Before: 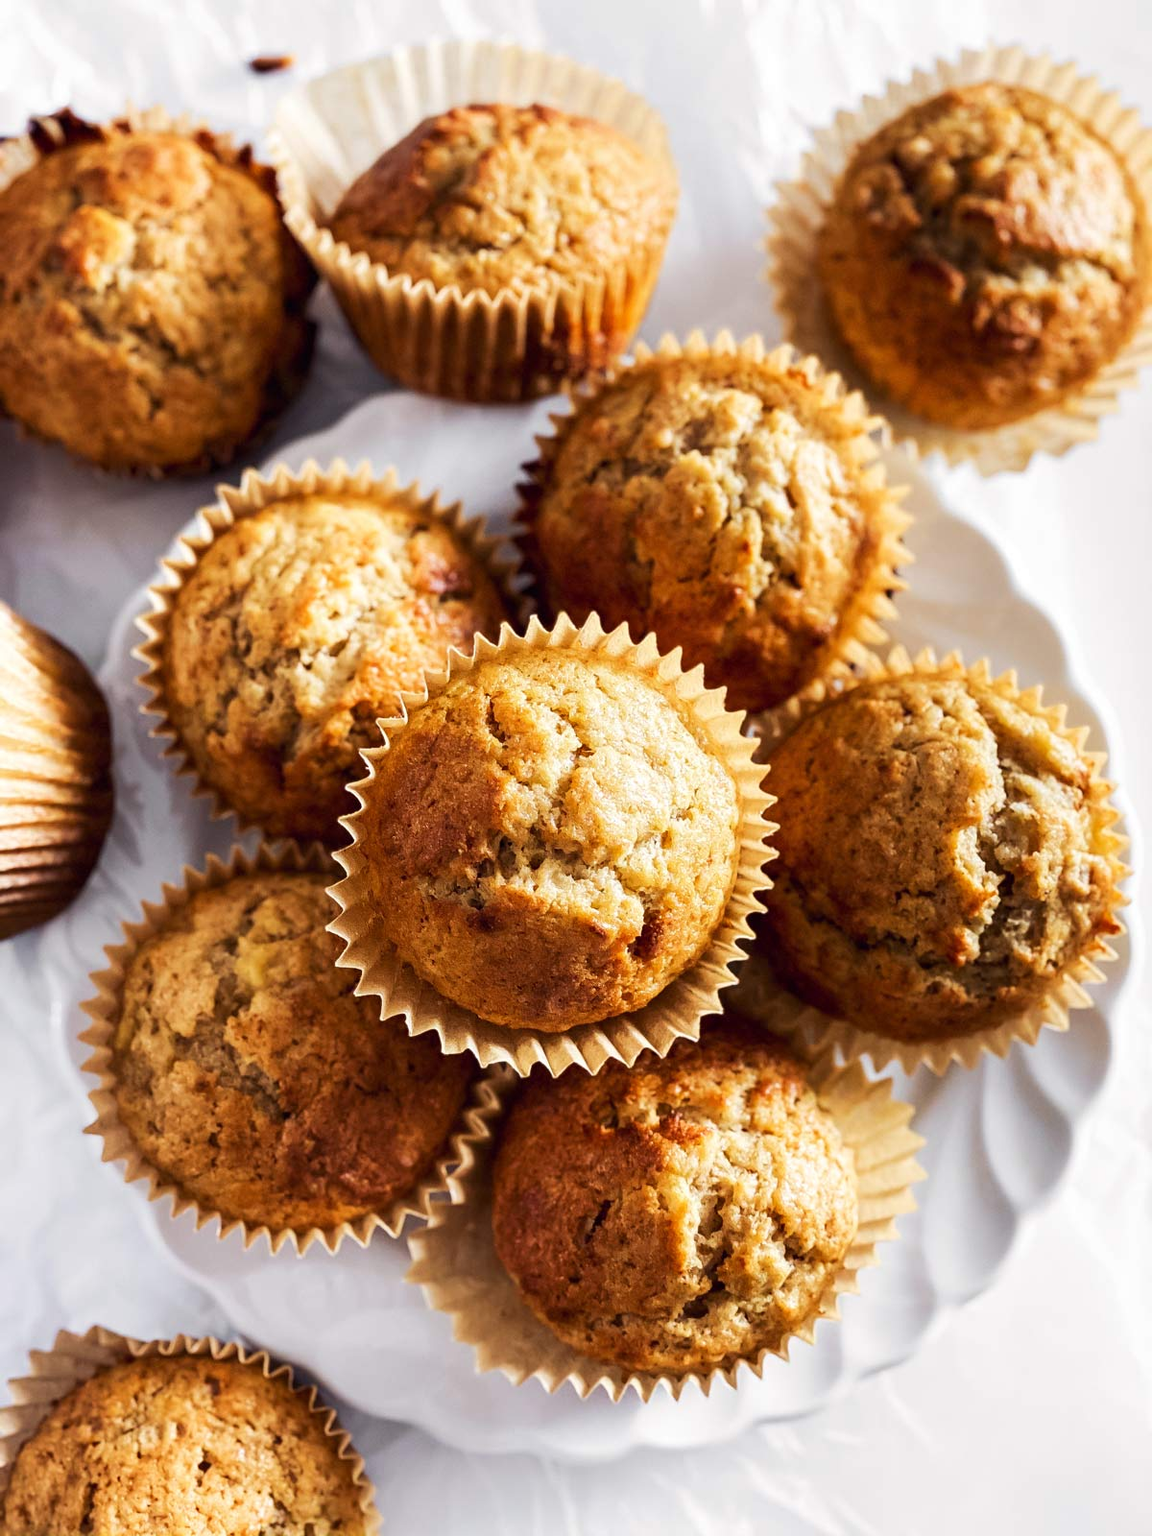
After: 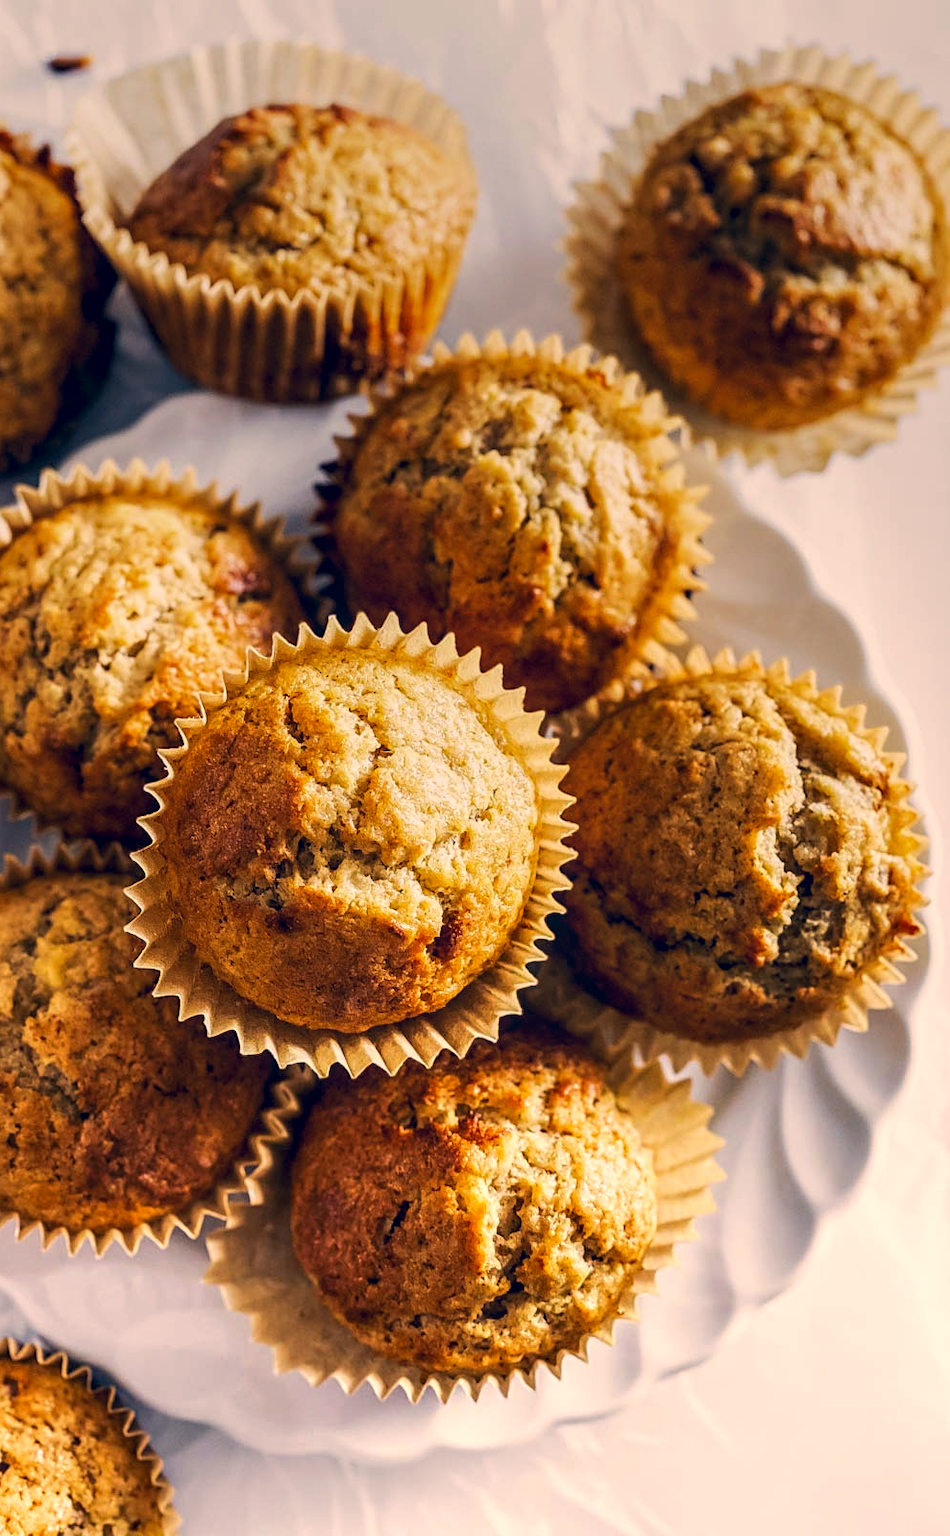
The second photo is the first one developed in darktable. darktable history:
exposure: black level correction 0.001, compensate highlight preservation false
local contrast: on, module defaults
color correction: highlights a* 10.32, highlights b* 14.66, shadows a* -9.59, shadows b* -15.02
crop: left 17.582%, bottom 0.031%
graduated density: on, module defaults
sharpen: amount 0.2
color contrast: green-magenta contrast 1.1, blue-yellow contrast 1.1, unbound 0
